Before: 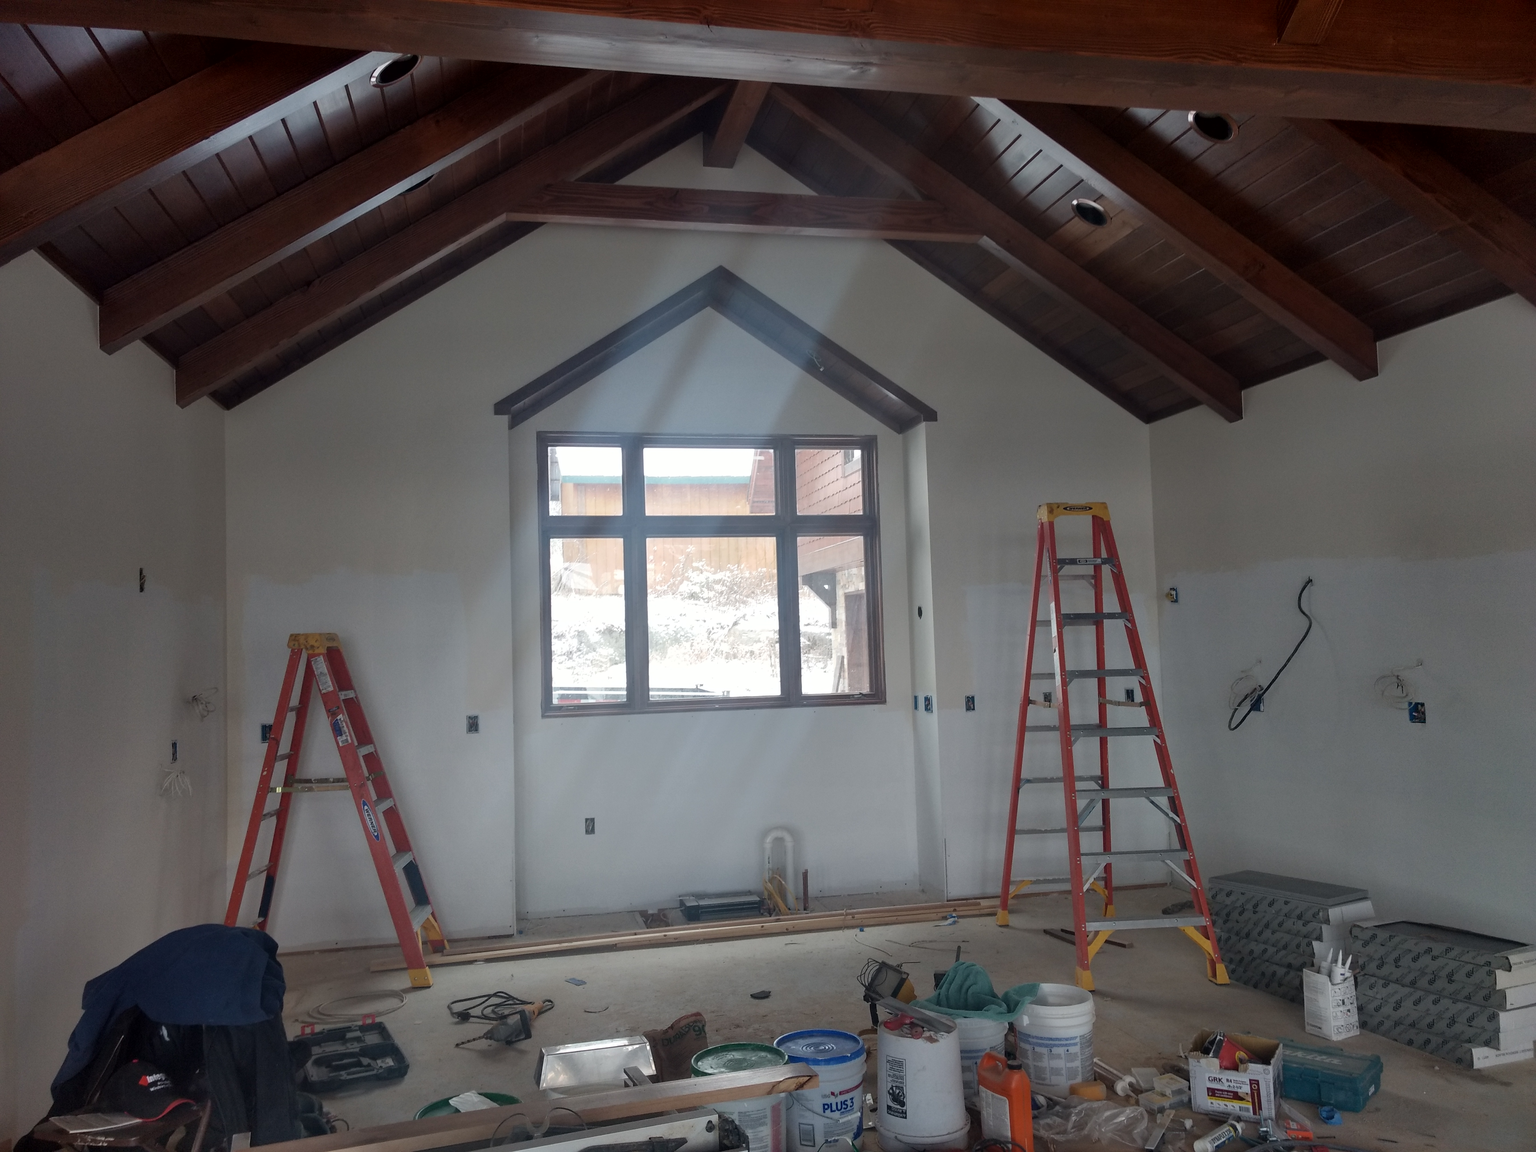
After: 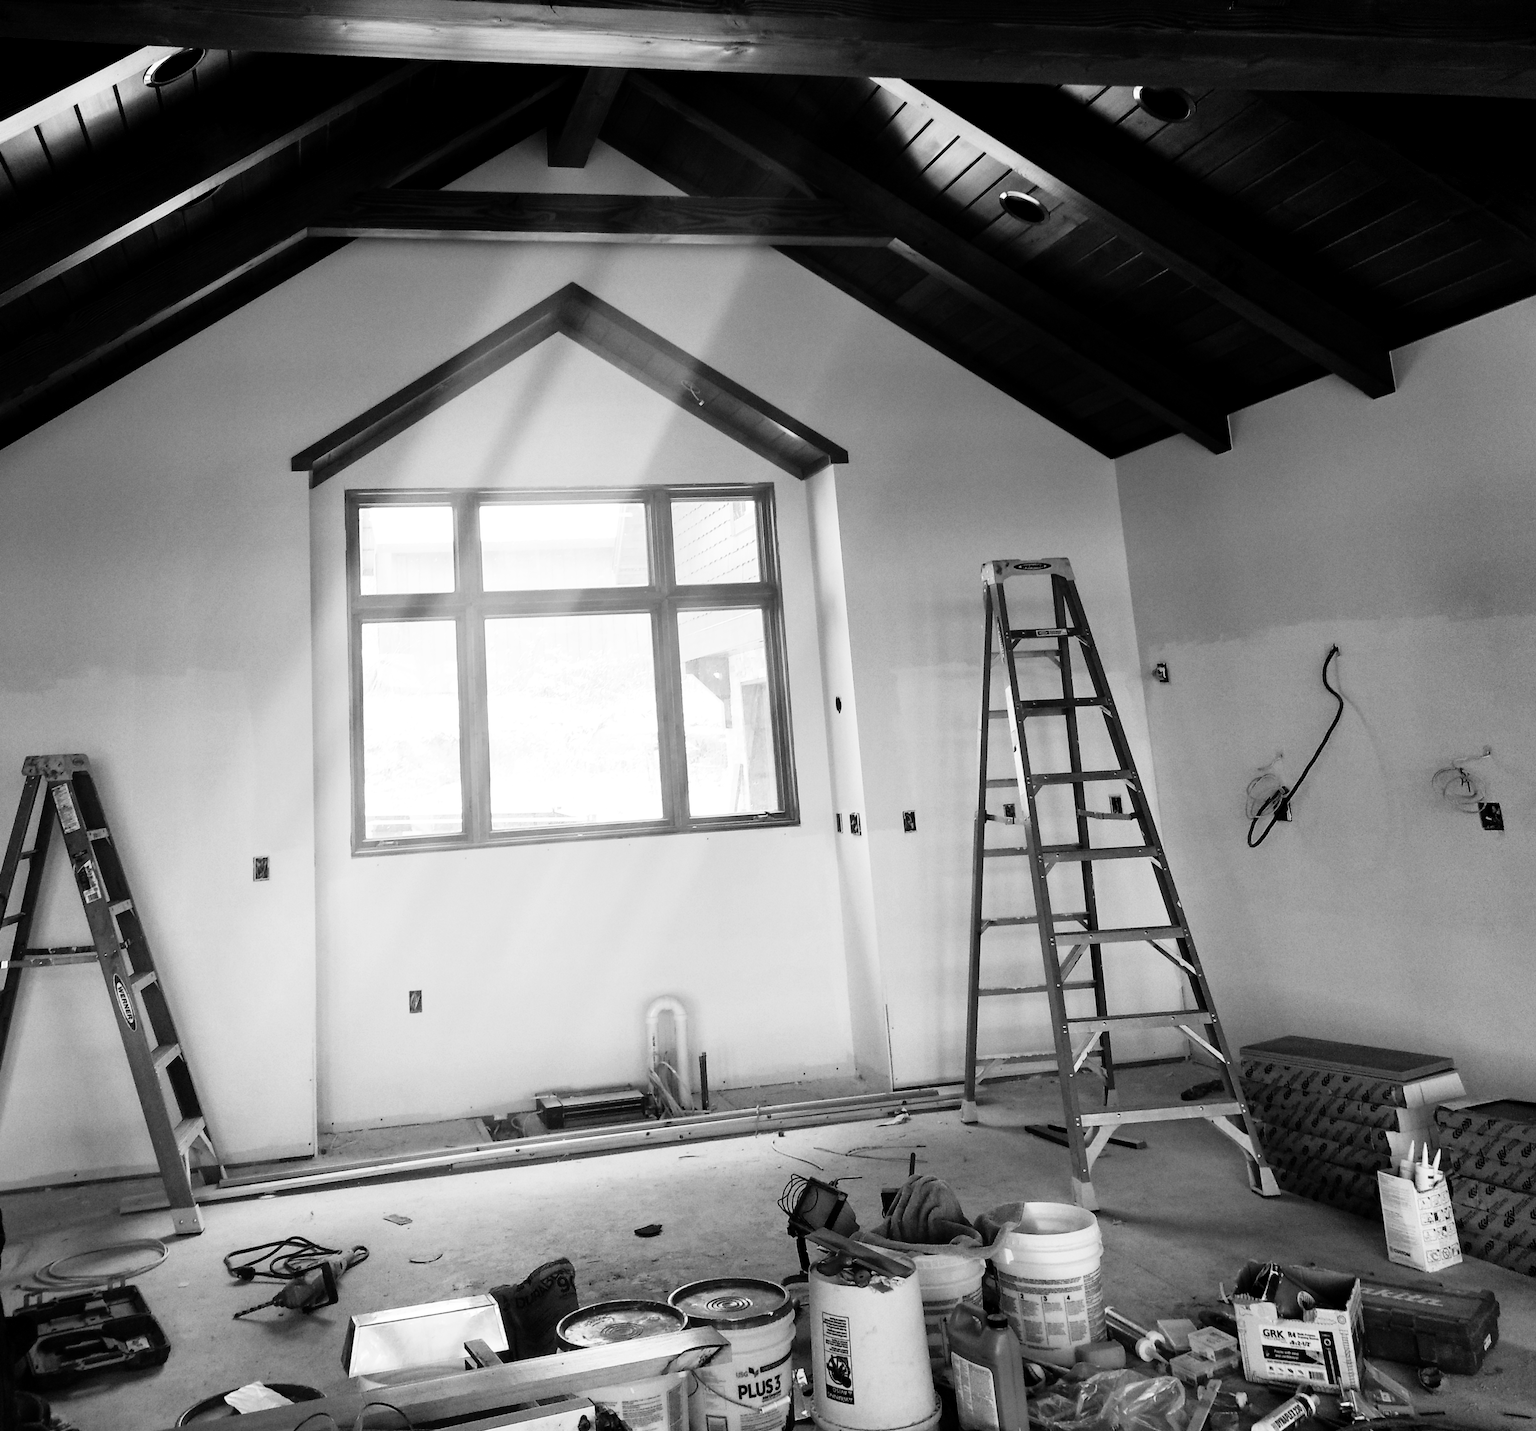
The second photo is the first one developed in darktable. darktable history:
crop: left 16.145%
monochrome: on, module defaults
rotate and perspective: rotation -1.68°, lens shift (vertical) -0.146, crop left 0.049, crop right 0.912, crop top 0.032, crop bottom 0.96
rgb curve: curves: ch0 [(0, 0) (0.21, 0.15) (0.24, 0.21) (0.5, 0.75) (0.75, 0.96) (0.89, 0.99) (1, 1)]; ch1 [(0, 0.02) (0.21, 0.13) (0.25, 0.2) (0.5, 0.67) (0.75, 0.9) (0.89, 0.97) (1, 1)]; ch2 [(0, 0.02) (0.21, 0.13) (0.25, 0.2) (0.5, 0.67) (0.75, 0.9) (0.89, 0.97) (1, 1)], compensate middle gray true
exposure: black level correction 0.007, compensate highlight preservation false
